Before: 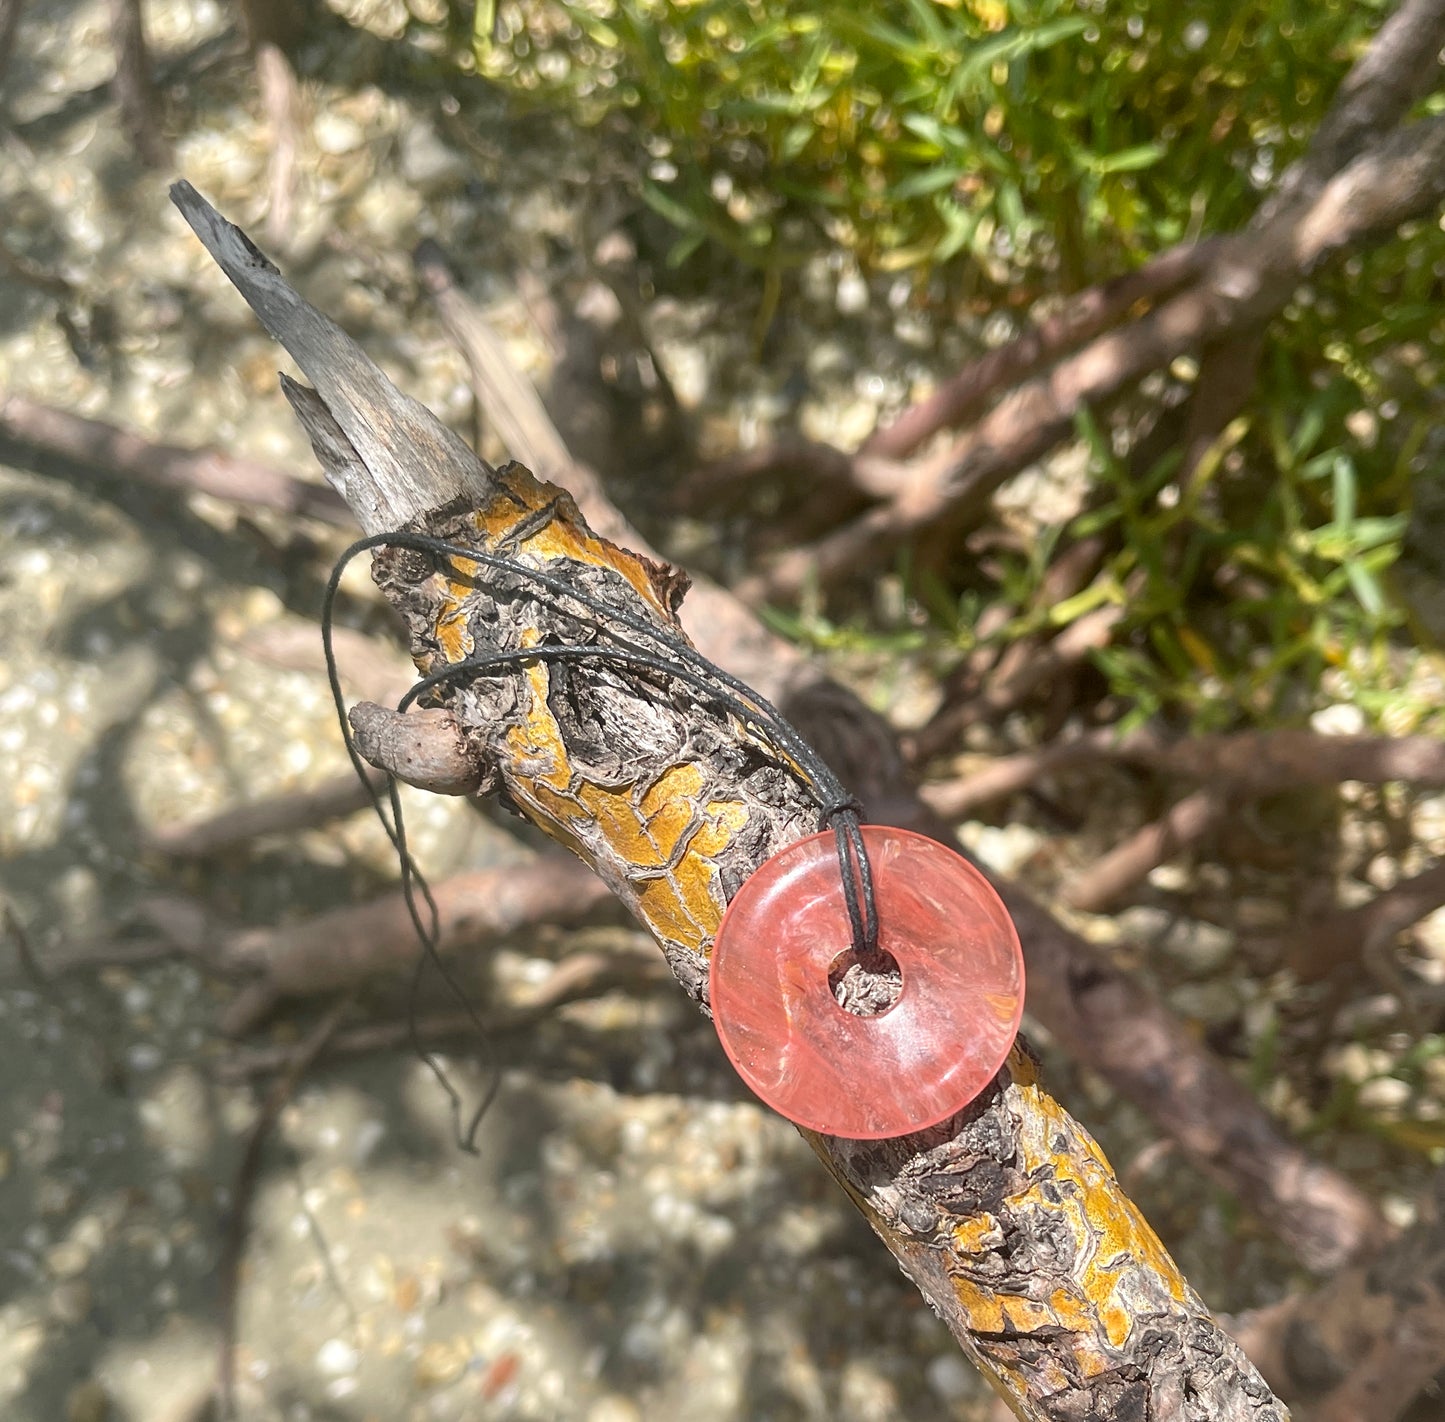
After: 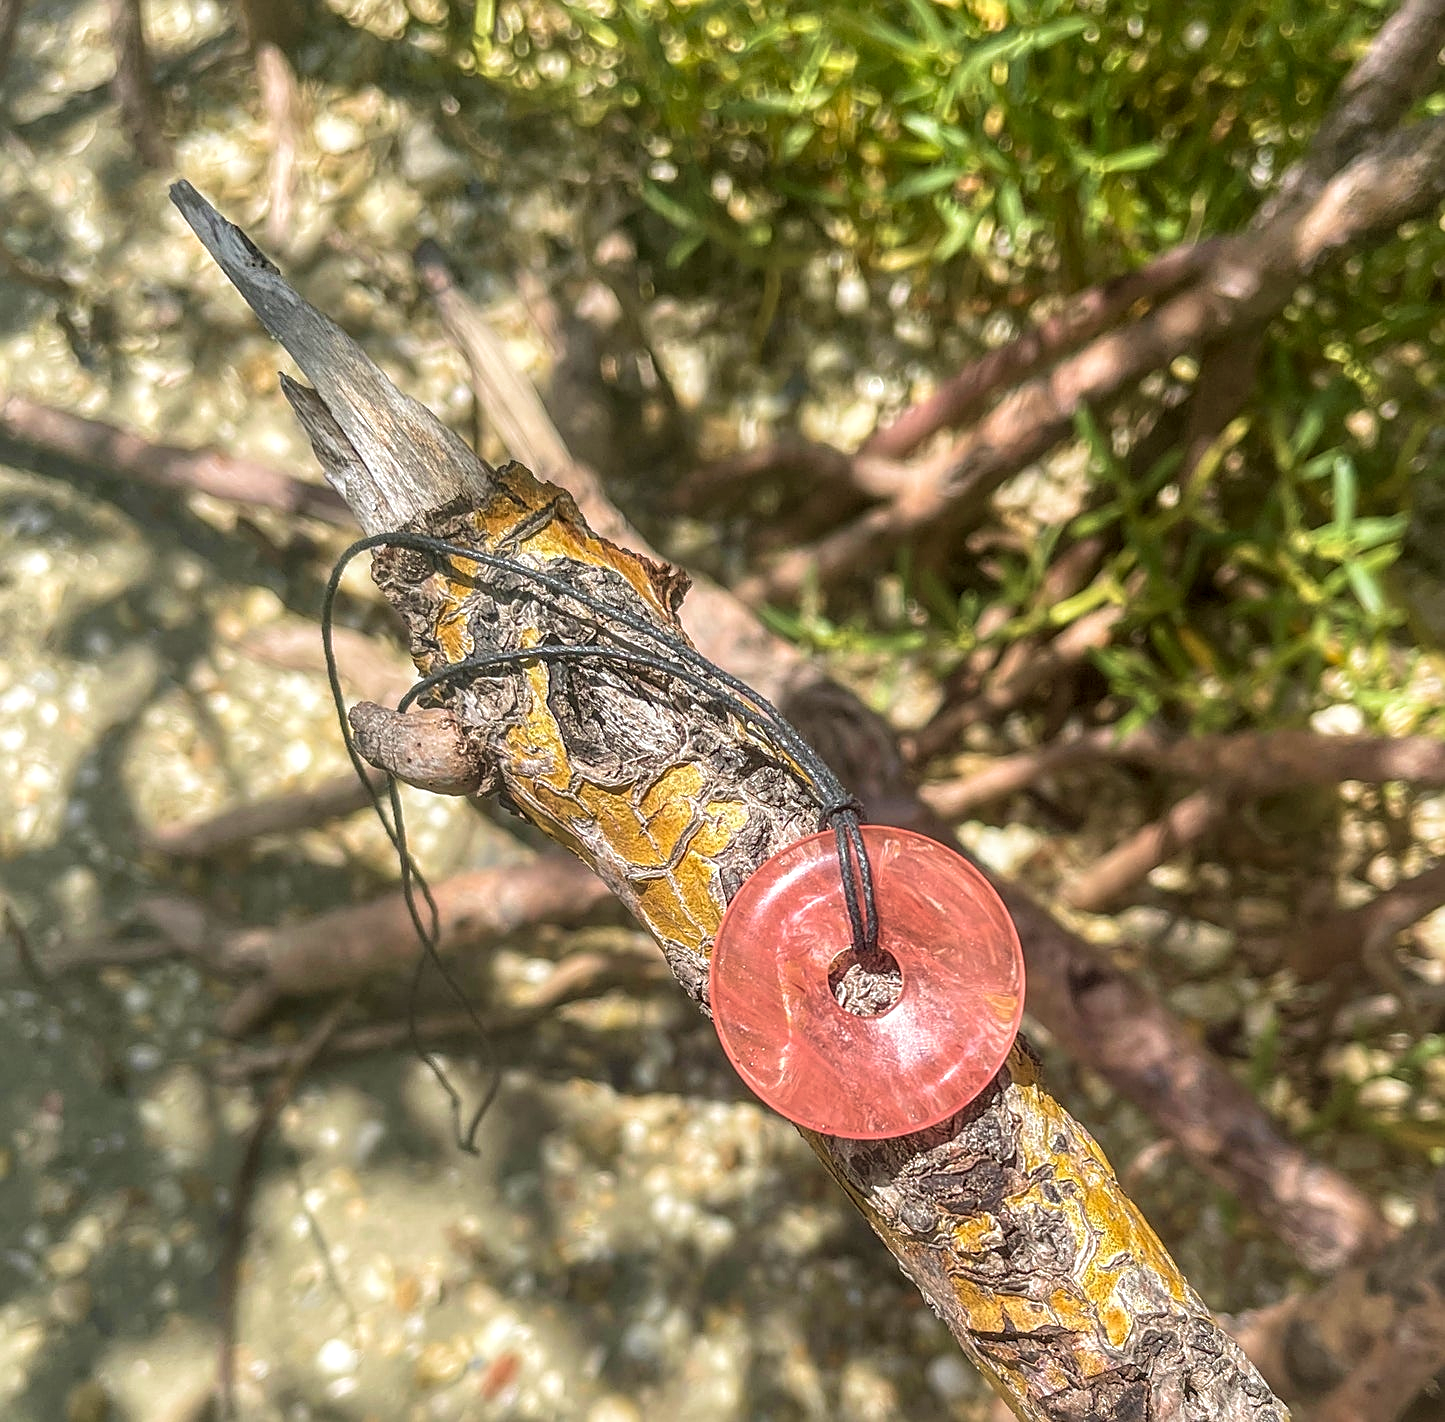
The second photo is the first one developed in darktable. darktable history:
local contrast: highlights 4%, shadows 0%, detail 133%
sharpen: amount 0.5
velvia: strength 45.67%
